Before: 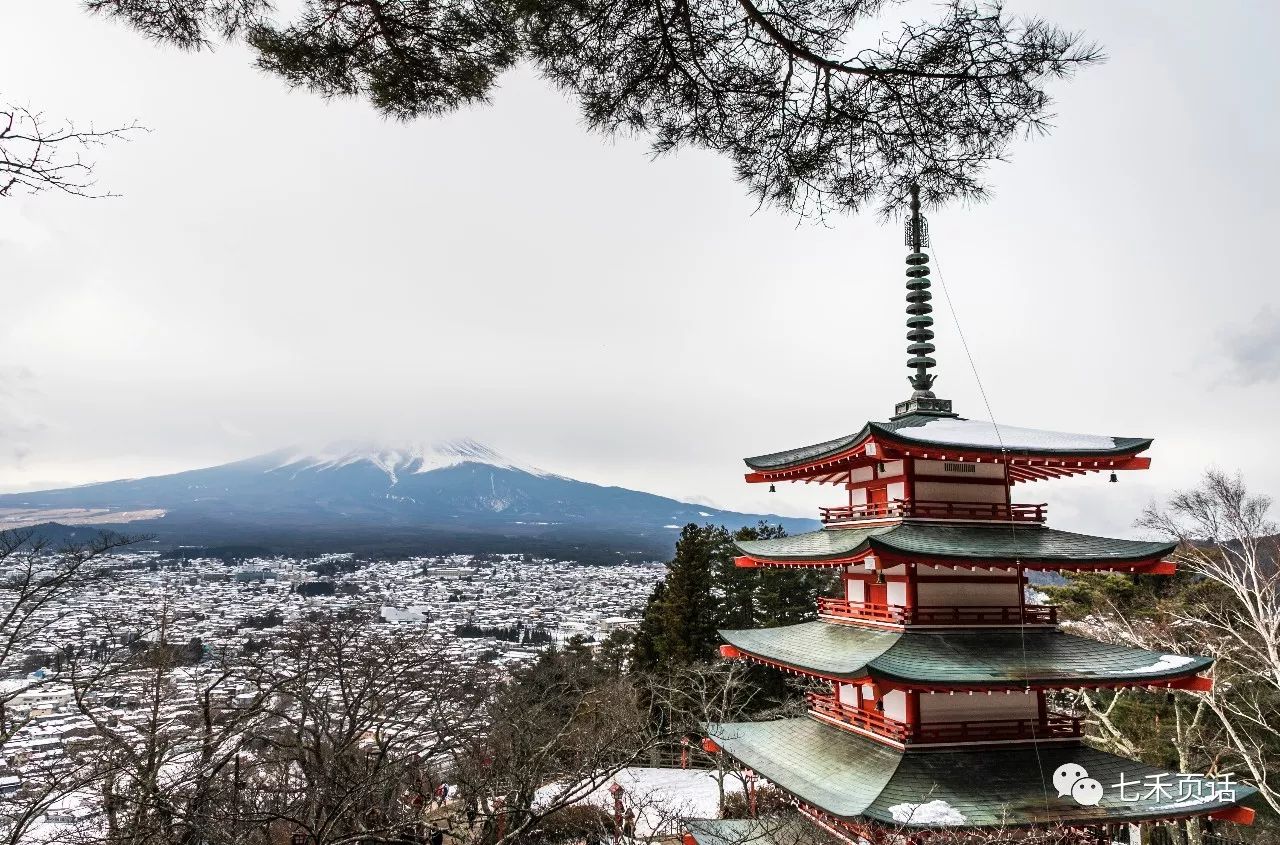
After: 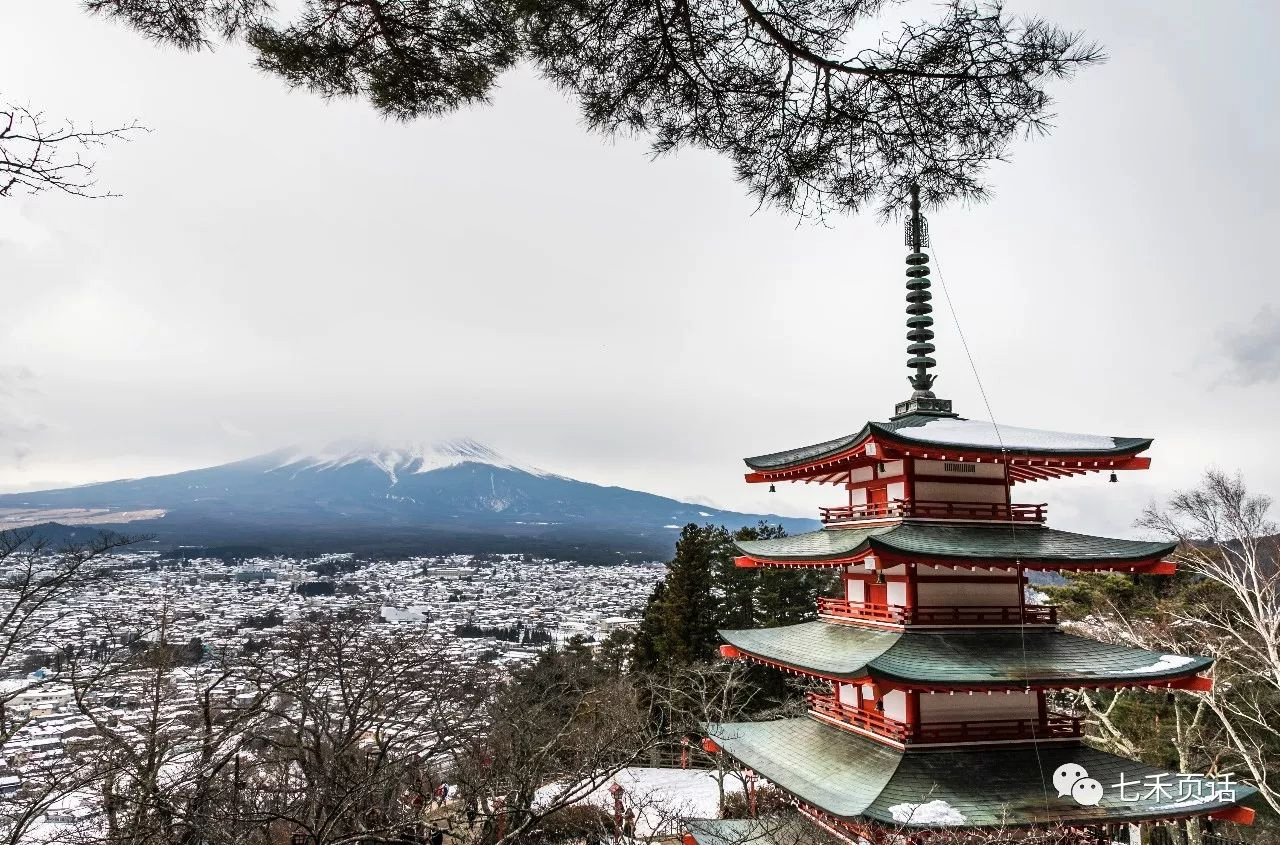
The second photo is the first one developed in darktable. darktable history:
shadows and highlights: radius 126.49, shadows 30.47, highlights -31.04, low approximation 0.01, soften with gaussian
